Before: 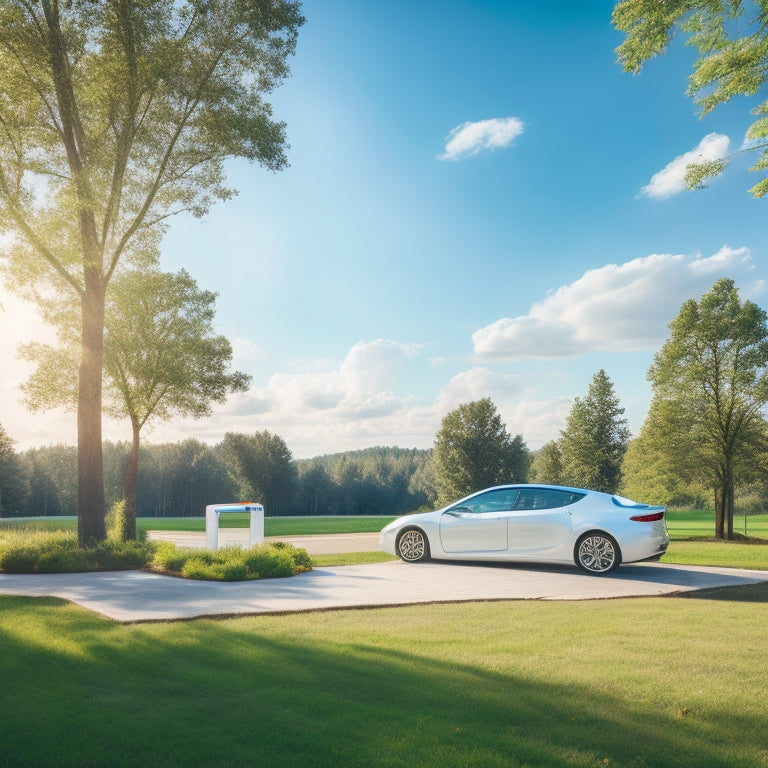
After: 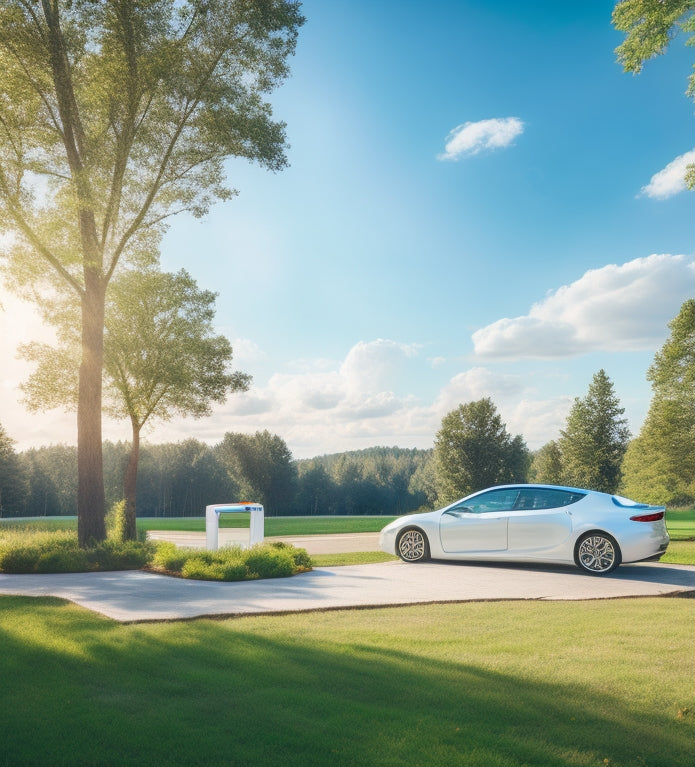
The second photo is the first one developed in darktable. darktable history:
crop: right 9.475%, bottom 0.05%
